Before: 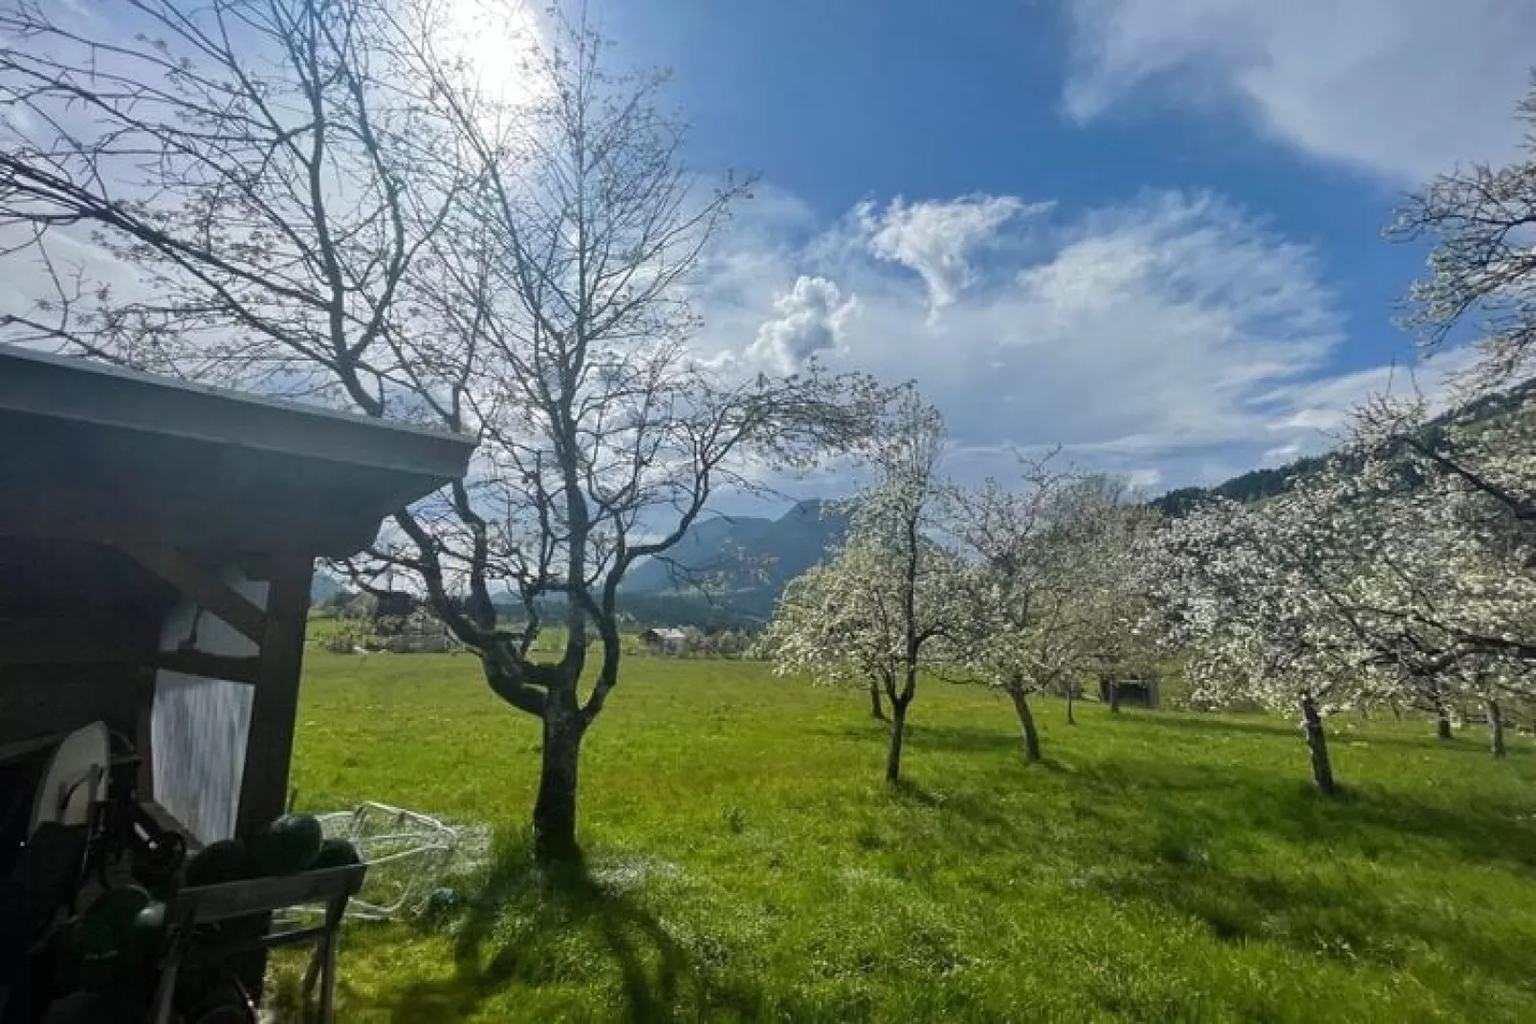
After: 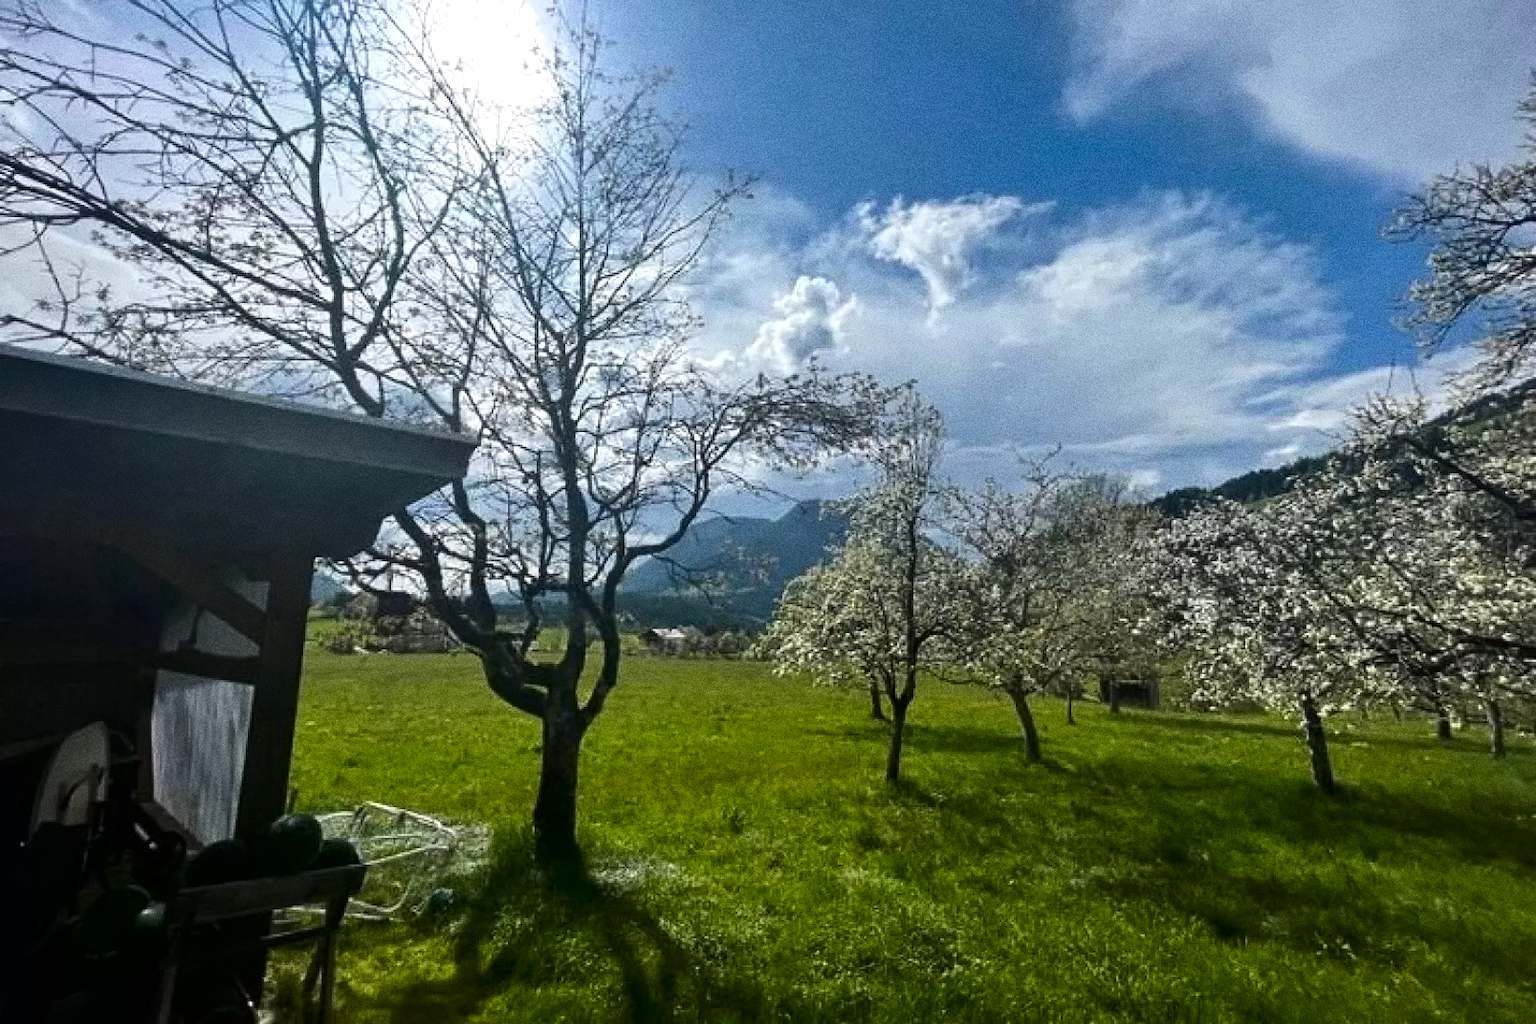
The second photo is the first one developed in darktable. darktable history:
grain: coarseness 11.82 ISO, strength 36.67%, mid-tones bias 74.17%
tone equalizer: -8 EV -0.417 EV, -7 EV -0.389 EV, -6 EV -0.333 EV, -5 EV -0.222 EV, -3 EV 0.222 EV, -2 EV 0.333 EV, -1 EV 0.389 EV, +0 EV 0.417 EV, edges refinement/feathering 500, mask exposure compensation -1.57 EV, preserve details no
shadows and highlights: shadows 0, highlights 40
contrast brightness saturation: contrast 0.07, brightness -0.13, saturation 0.06
